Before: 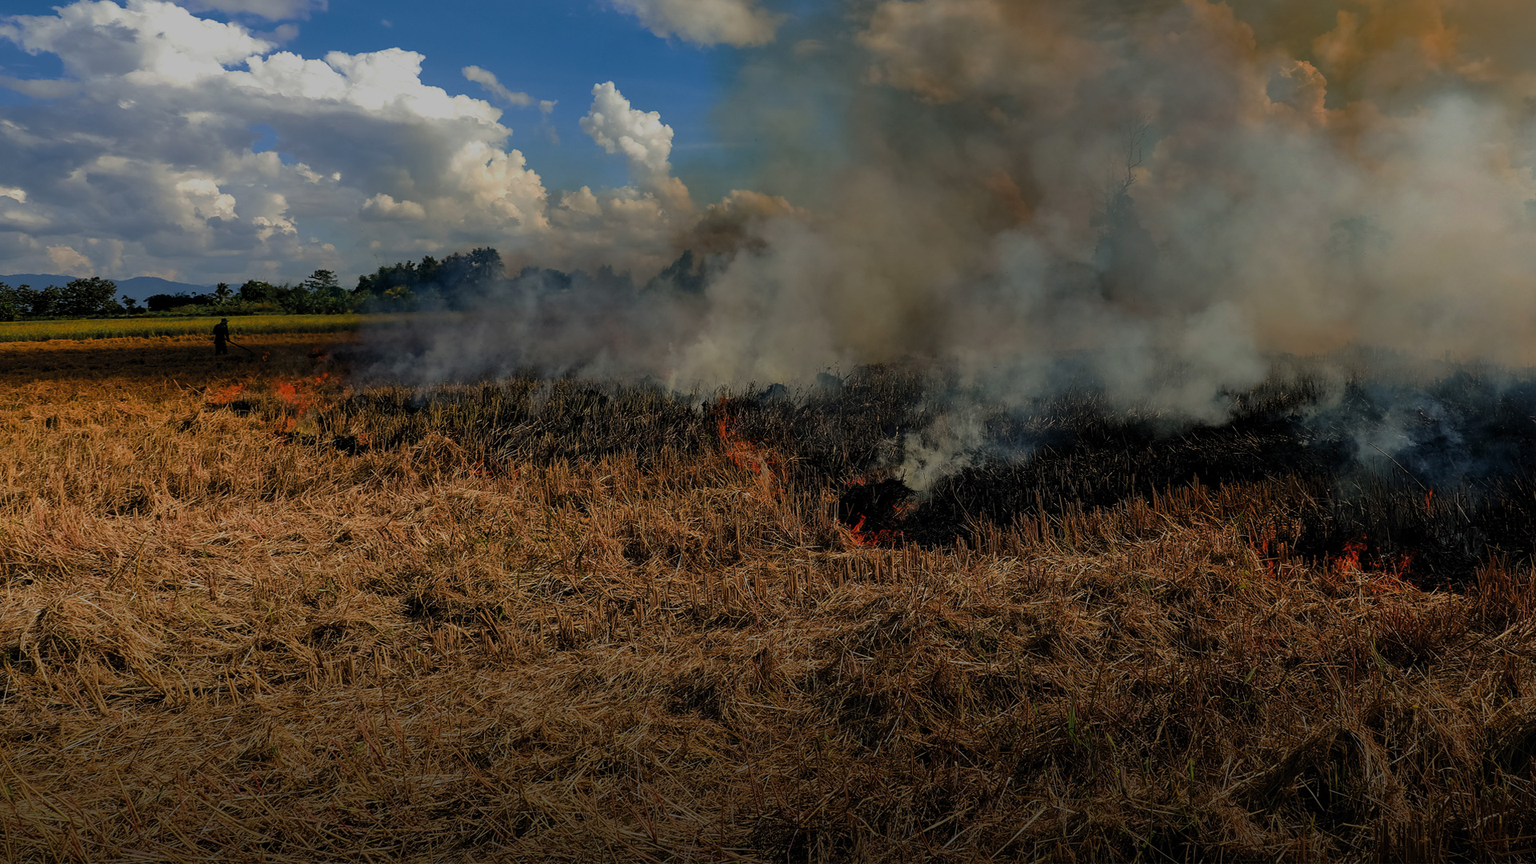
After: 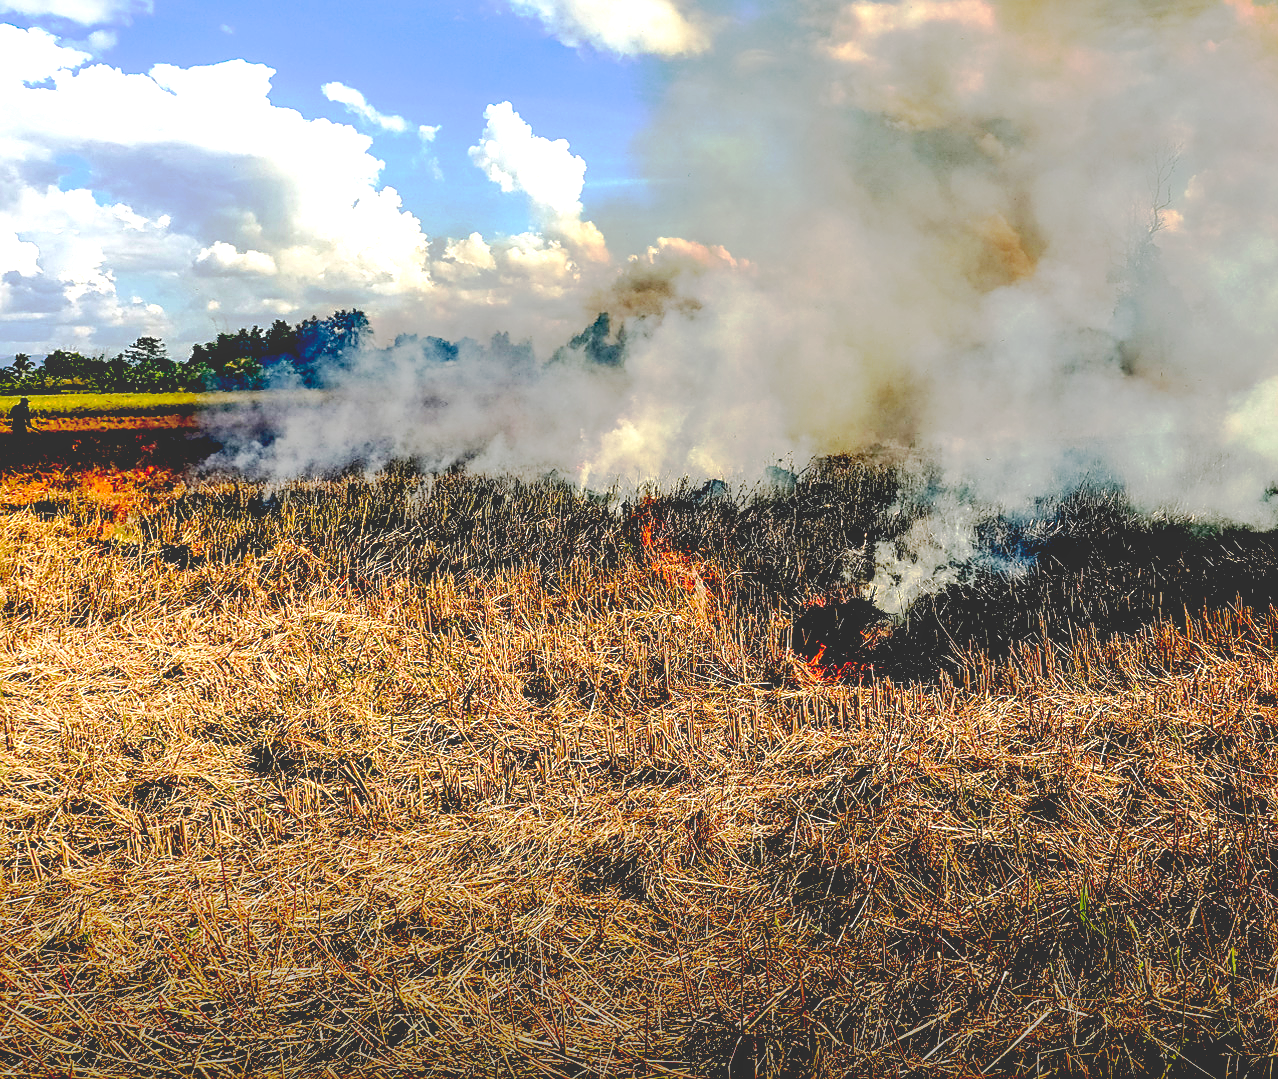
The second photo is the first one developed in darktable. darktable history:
exposure: exposure 2.018 EV, compensate exposure bias true, compensate highlight preservation false
local contrast: on, module defaults
crop and rotate: left 13.366%, right 20.049%
sharpen: on, module defaults
base curve: curves: ch0 [(0.065, 0.026) (0.236, 0.358) (0.53, 0.546) (0.777, 0.841) (0.924, 0.992)], preserve colors none
tone equalizer: edges refinement/feathering 500, mask exposure compensation -1.57 EV, preserve details no
